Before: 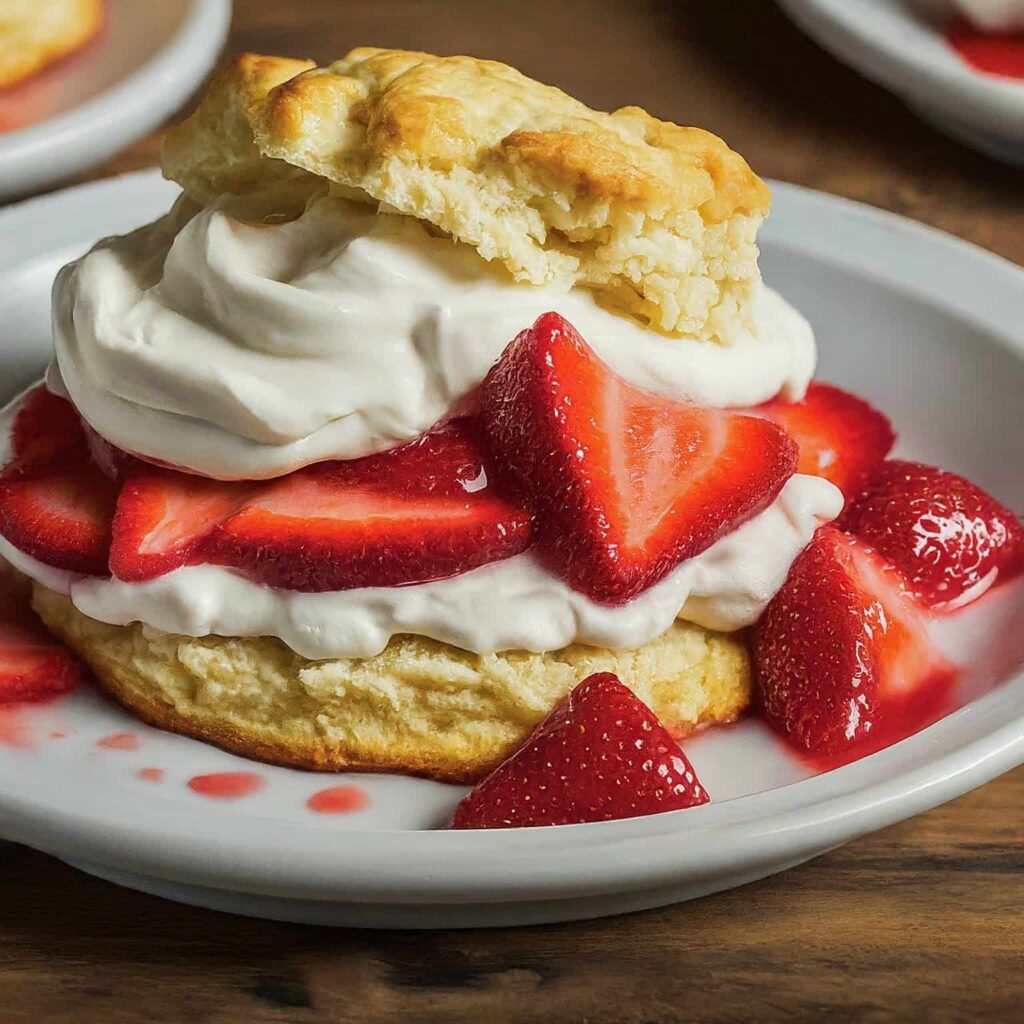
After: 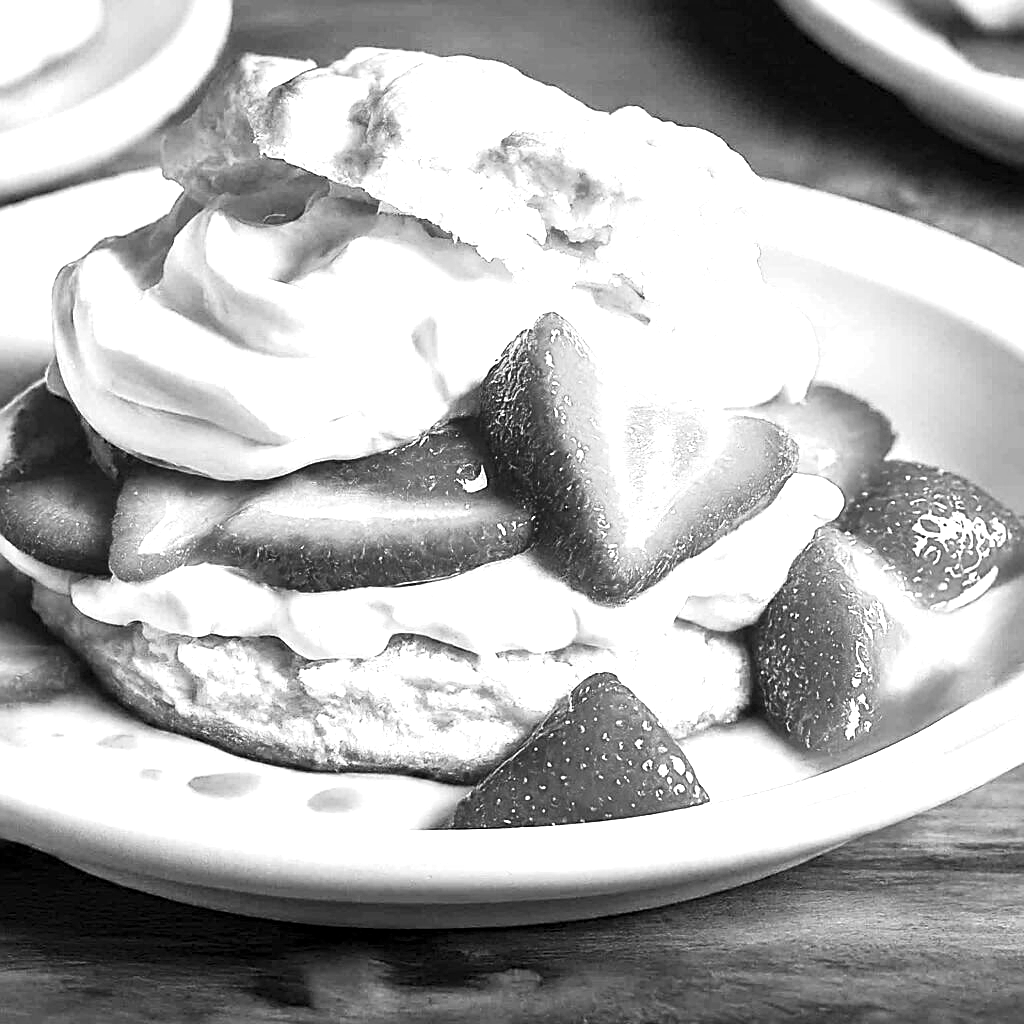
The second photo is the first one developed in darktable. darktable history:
levels: levels [0.055, 0.477, 0.9]
monochrome: a 32, b 64, size 2.3
white balance: red 1.004, blue 1.096
tone equalizer: on, module defaults
exposure: black level correction 0, exposure 1.2 EV, compensate highlight preservation false
sharpen: on, module defaults
shadows and highlights: shadows -30, highlights 30
